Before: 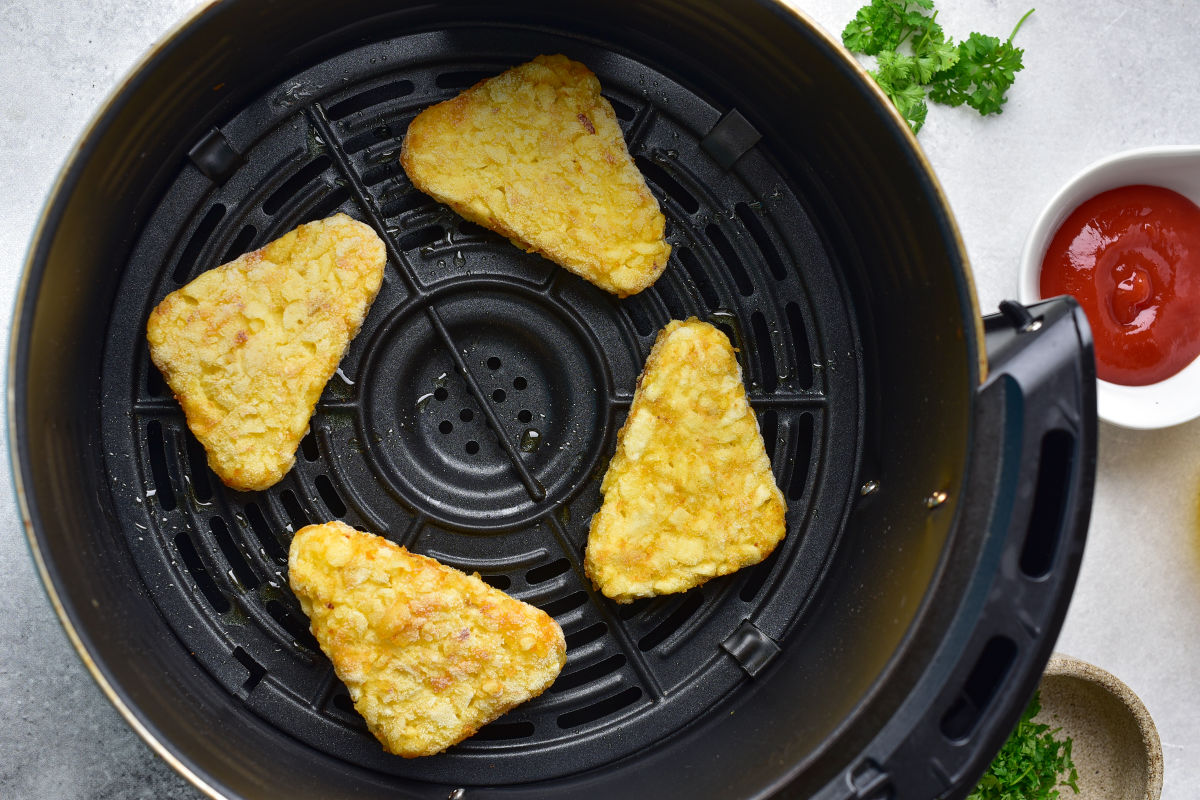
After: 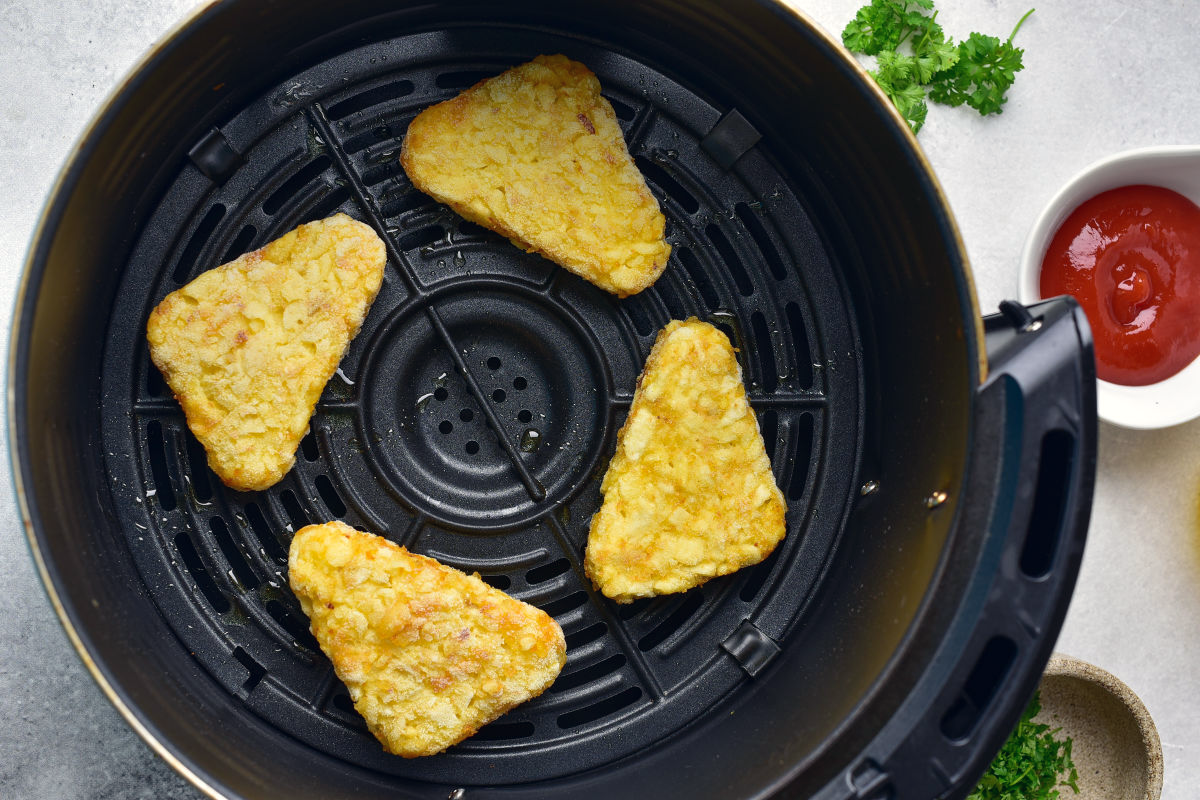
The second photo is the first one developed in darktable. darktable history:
color correction: highlights a* 0.216, highlights b* 2.7, shadows a* -0.846, shadows b* -4.06
